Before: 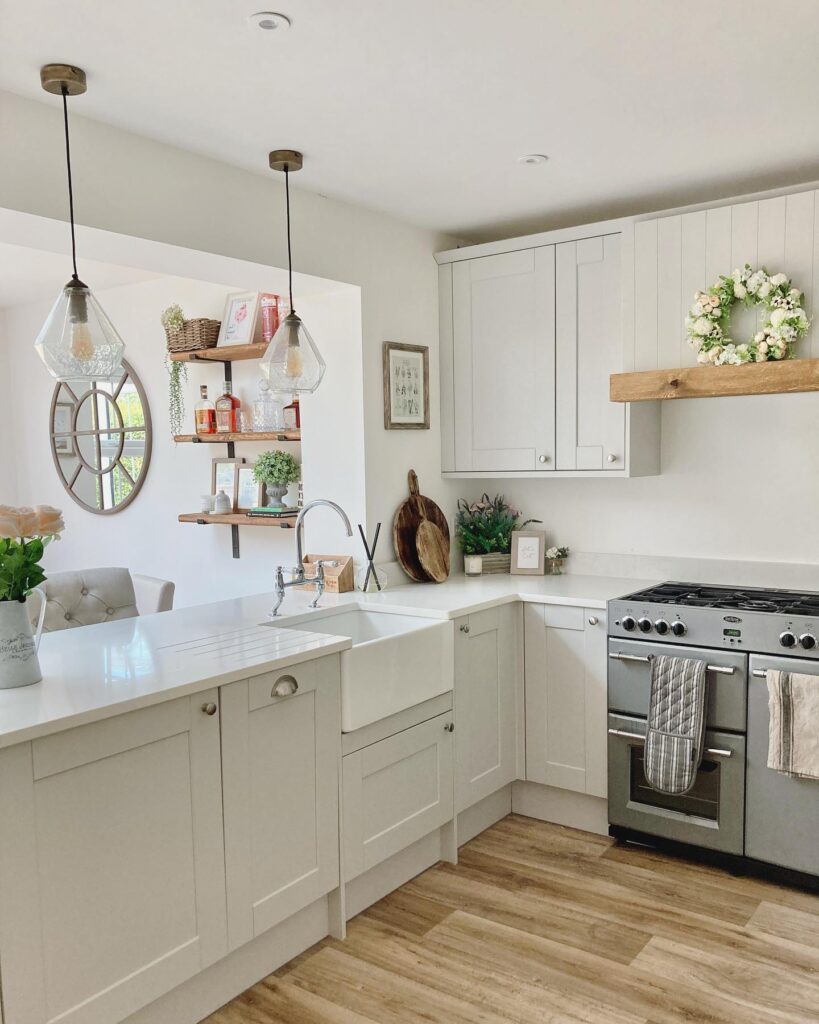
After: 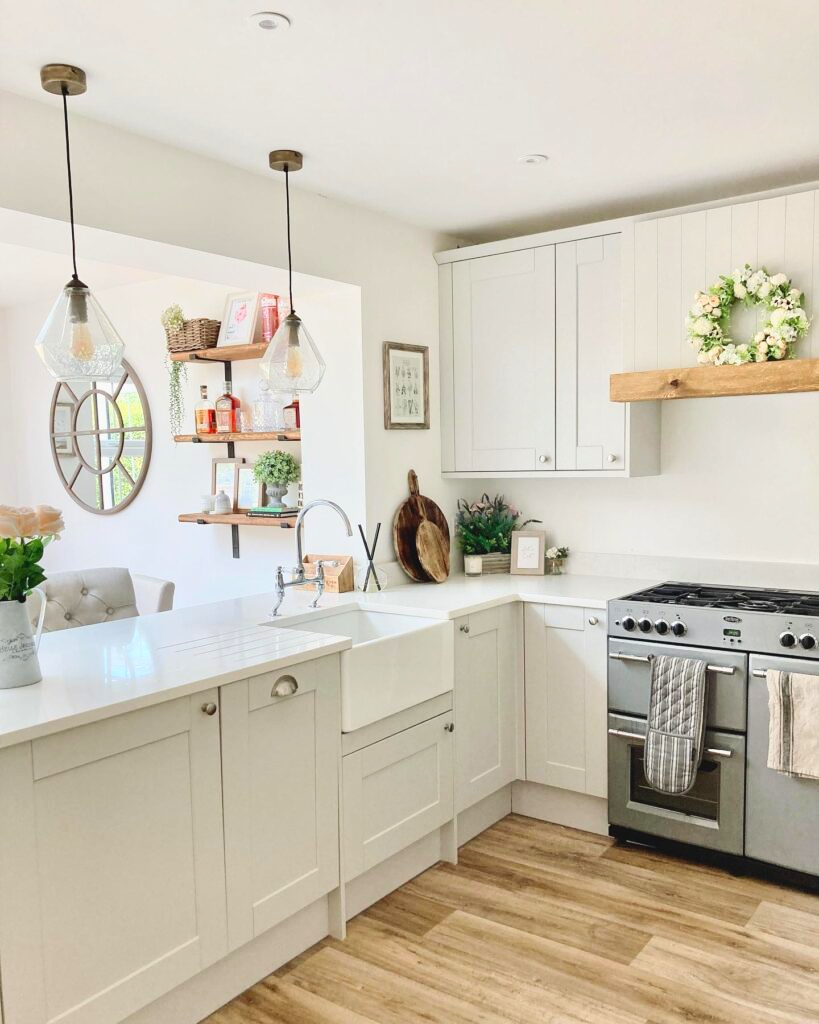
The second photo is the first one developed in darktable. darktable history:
contrast brightness saturation: contrast 0.198, brightness 0.158, saturation 0.222
